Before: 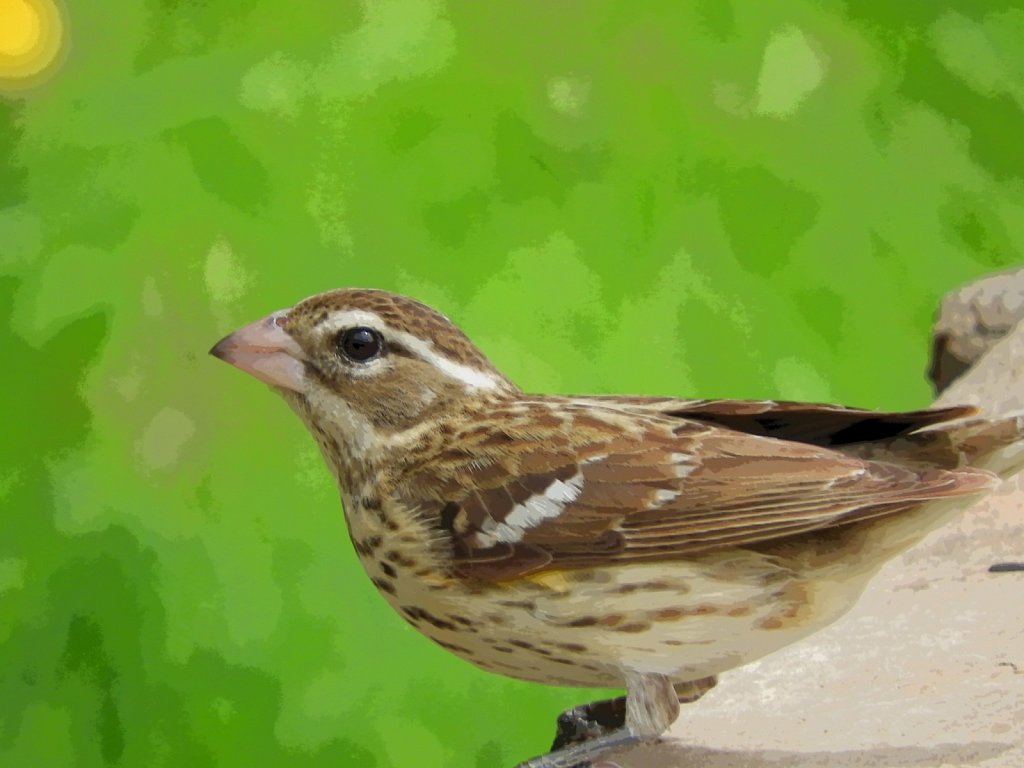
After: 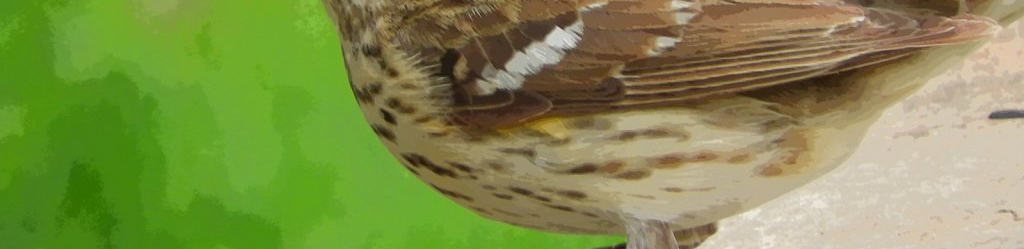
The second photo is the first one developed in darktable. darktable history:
crop and rotate: top 59.006%, bottom 8.558%
tone equalizer: on, module defaults
vignetting: fall-off start 99.8%, width/height ratio 1.305
